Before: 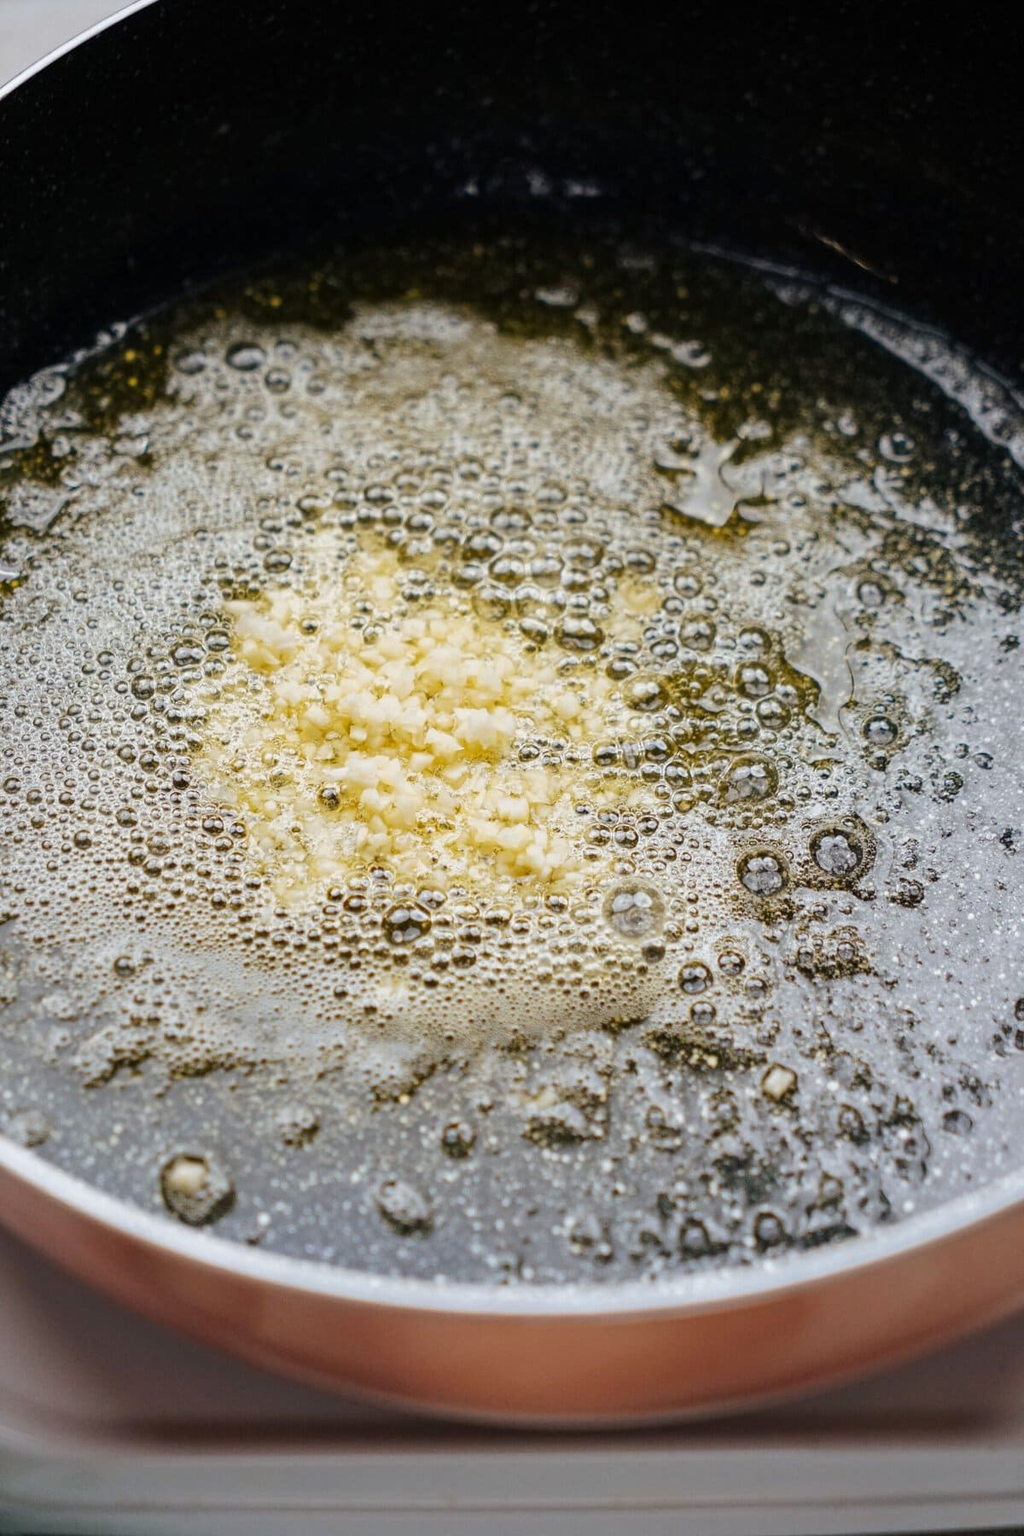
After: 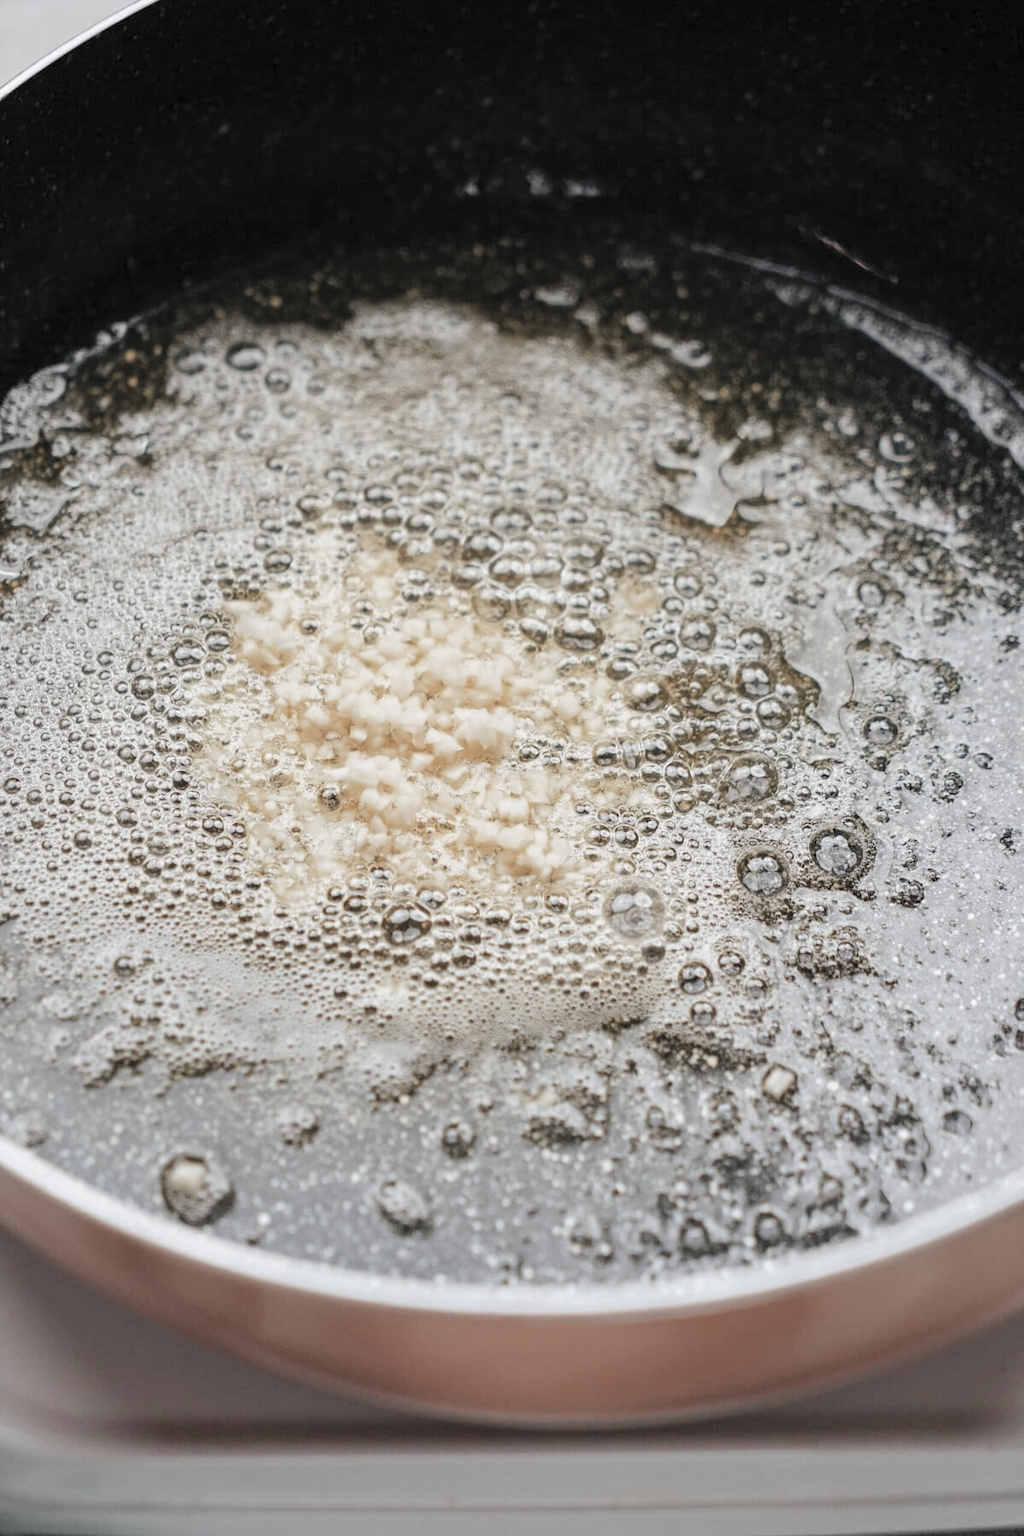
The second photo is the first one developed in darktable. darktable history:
color zones: curves: ch0 [(0, 0.299) (0.25, 0.383) (0.456, 0.352) (0.736, 0.571)]; ch1 [(0, 0.63) (0.151, 0.568) (0.254, 0.416) (0.47, 0.558) (0.732, 0.37) (0.909, 0.492)]; ch2 [(0.004, 0.604) (0.158, 0.443) (0.257, 0.403) (0.761, 0.468)]
contrast brightness saturation: brightness 0.183, saturation -0.51
